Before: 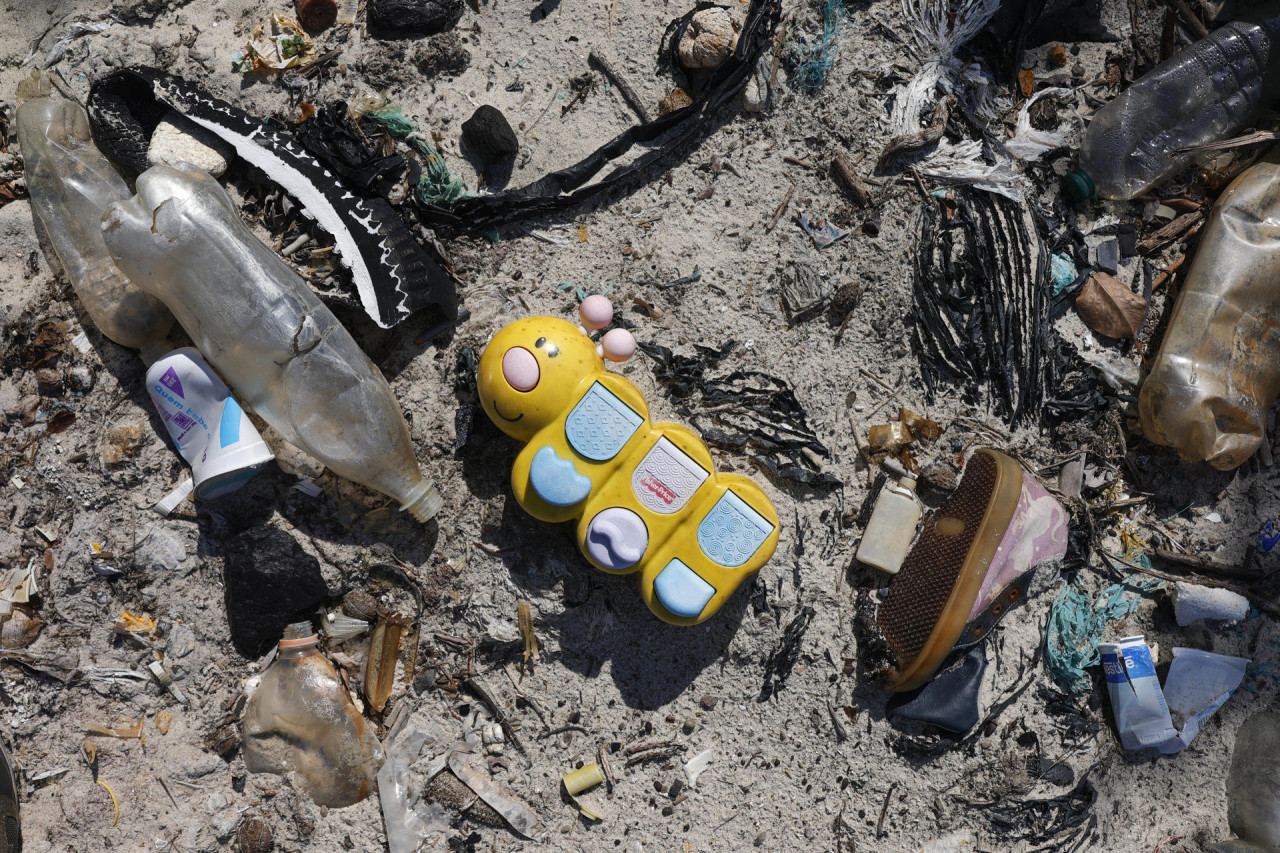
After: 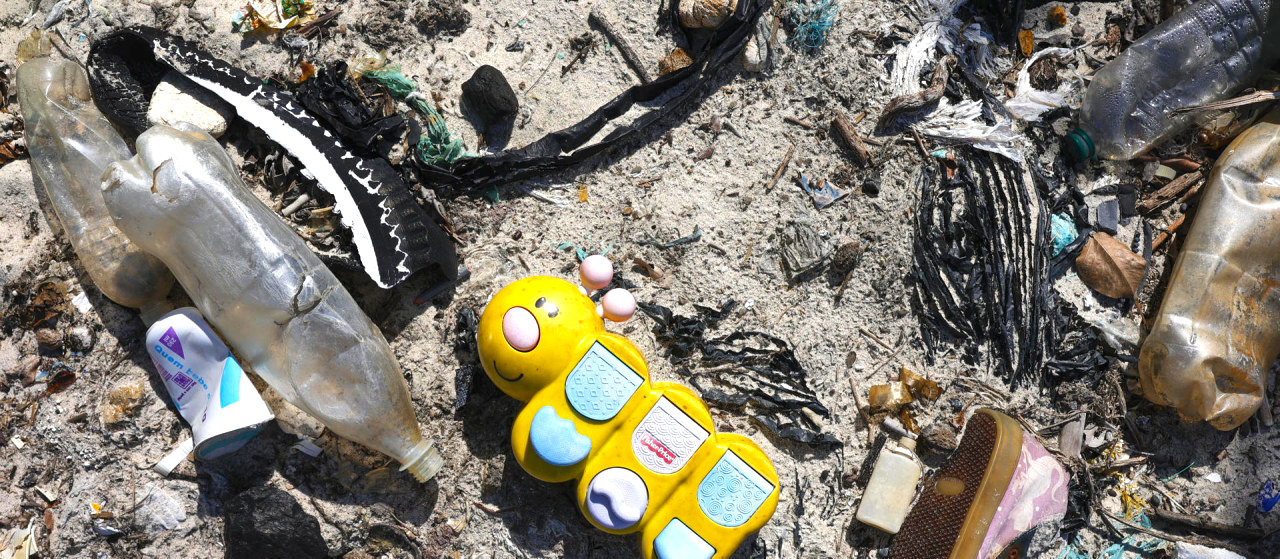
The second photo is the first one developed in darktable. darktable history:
exposure: exposure 0.771 EV, compensate highlight preservation false
shadows and highlights: low approximation 0.01, soften with gaussian
crop and rotate: top 4.839%, bottom 29.532%
color balance rgb: power › hue 210.61°, global offset › hue 170.58°, perceptual saturation grading › global saturation 14.872%, global vibrance 20%
local contrast: mode bilateral grid, contrast 15, coarseness 37, detail 105%, midtone range 0.2
